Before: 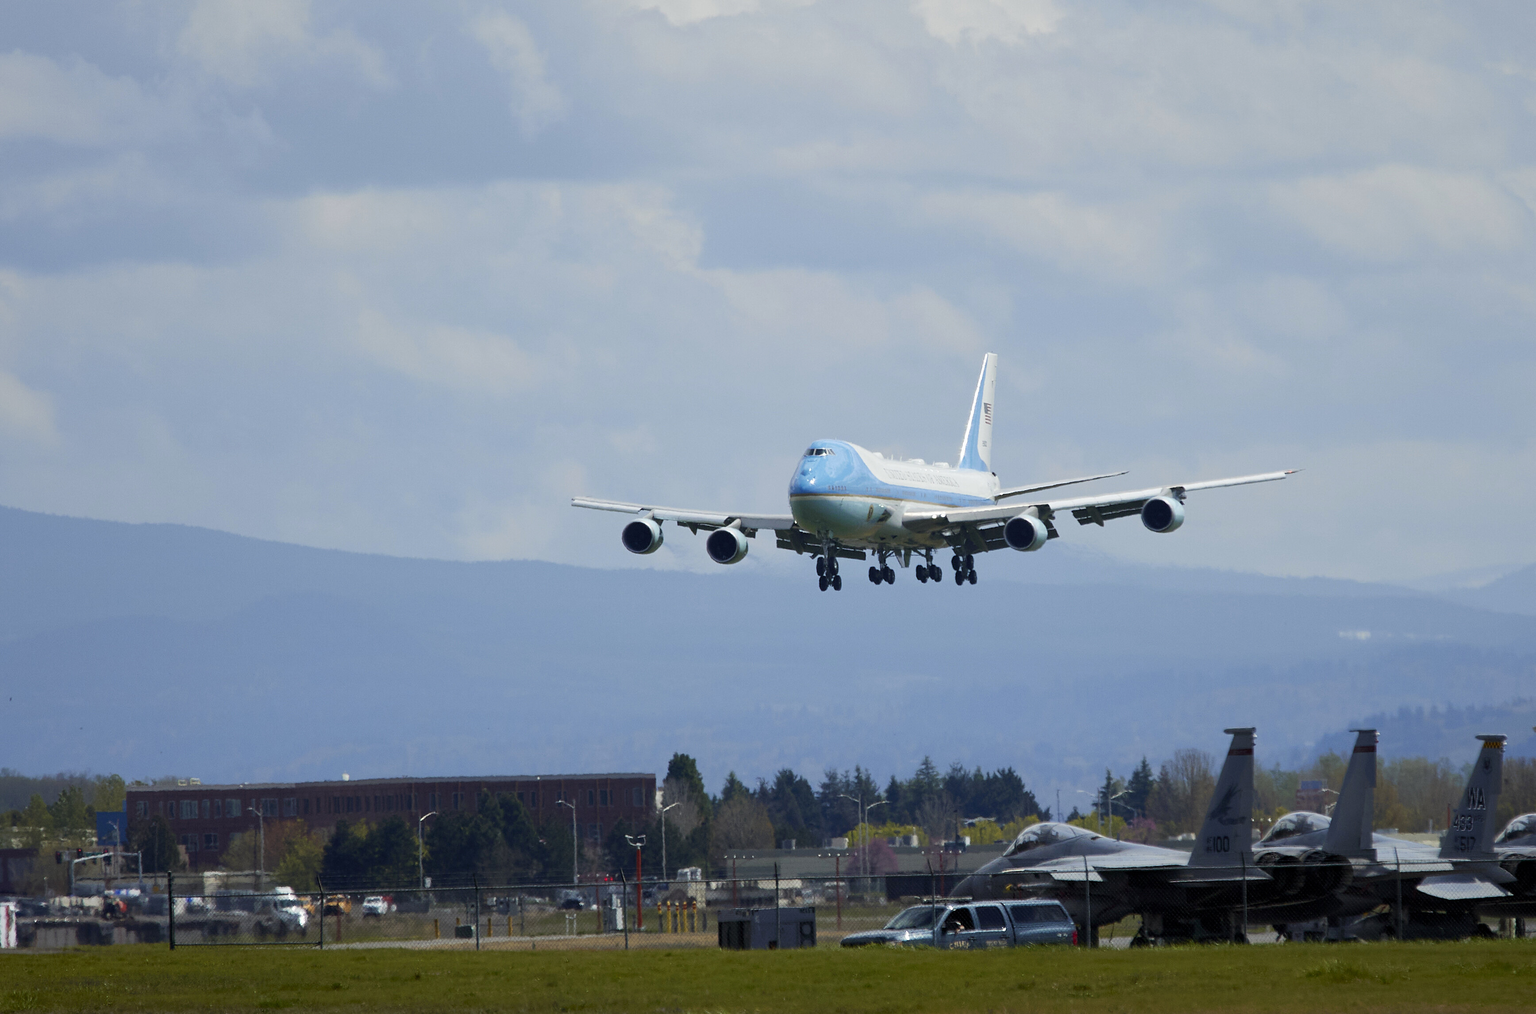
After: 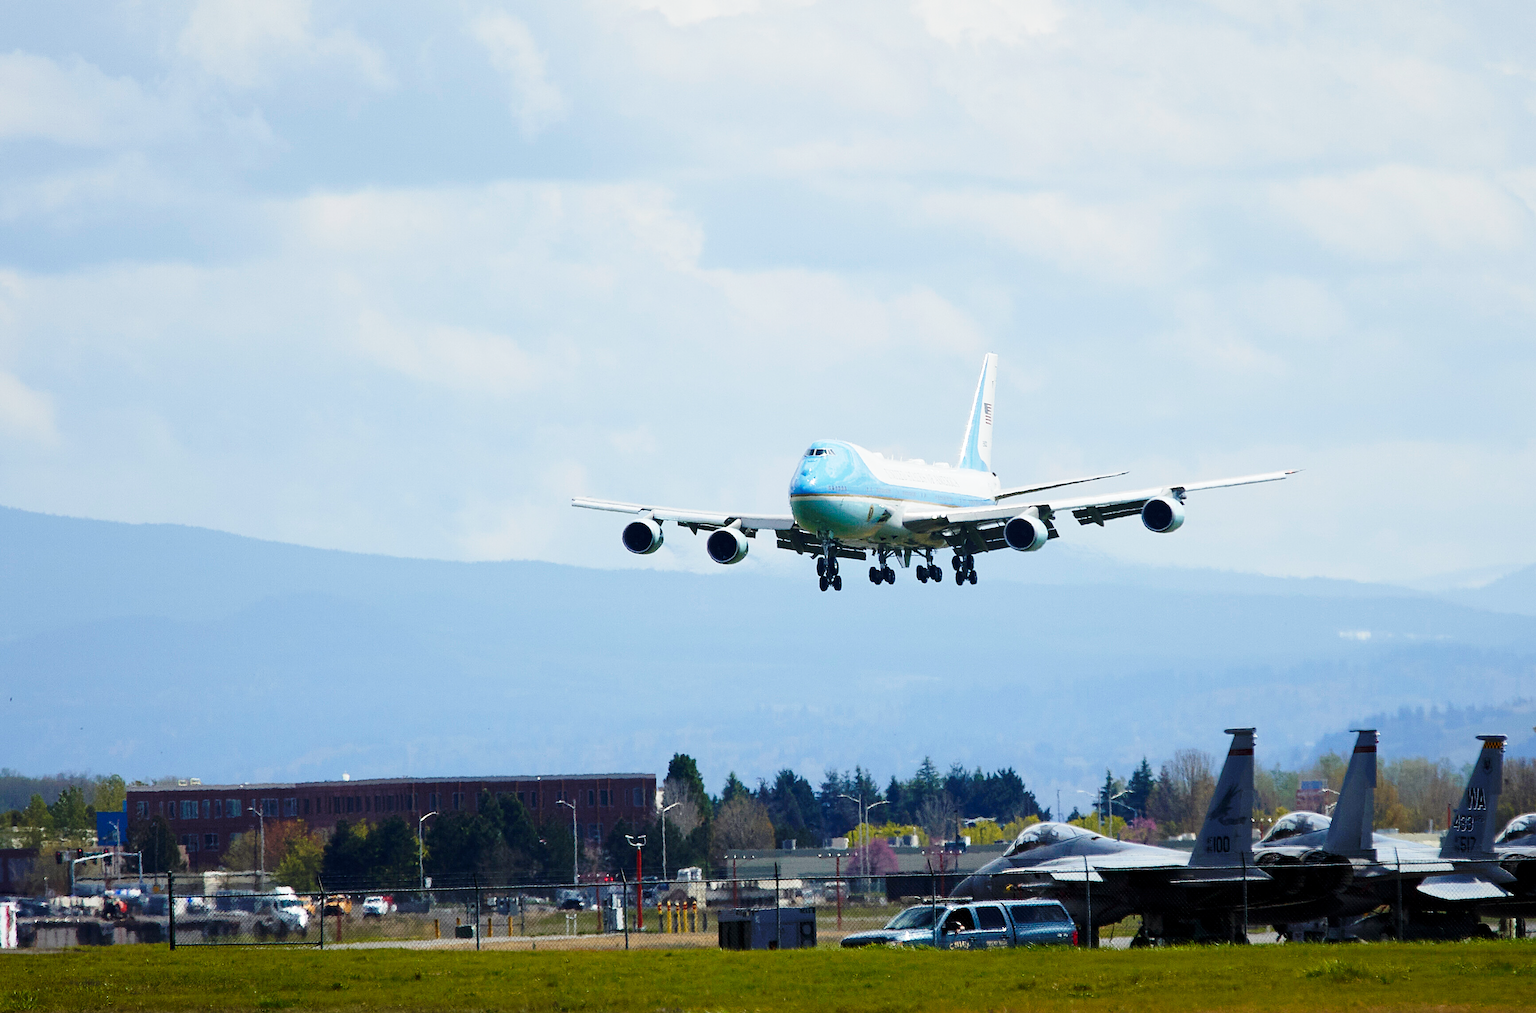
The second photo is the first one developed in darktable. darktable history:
sharpen: on, module defaults
base curve: curves: ch0 [(0, 0) (0.028, 0.03) (0.121, 0.232) (0.46, 0.748) (0.859, 0.968) (1, 1)], preserve colors none
contrast equalizer: y [[0.5 ×6], [0.5 ×6], [0.5, 0.5, 0.501, 0.545, 0.707, 0.863], [0 ×6], [0 ×6]]
